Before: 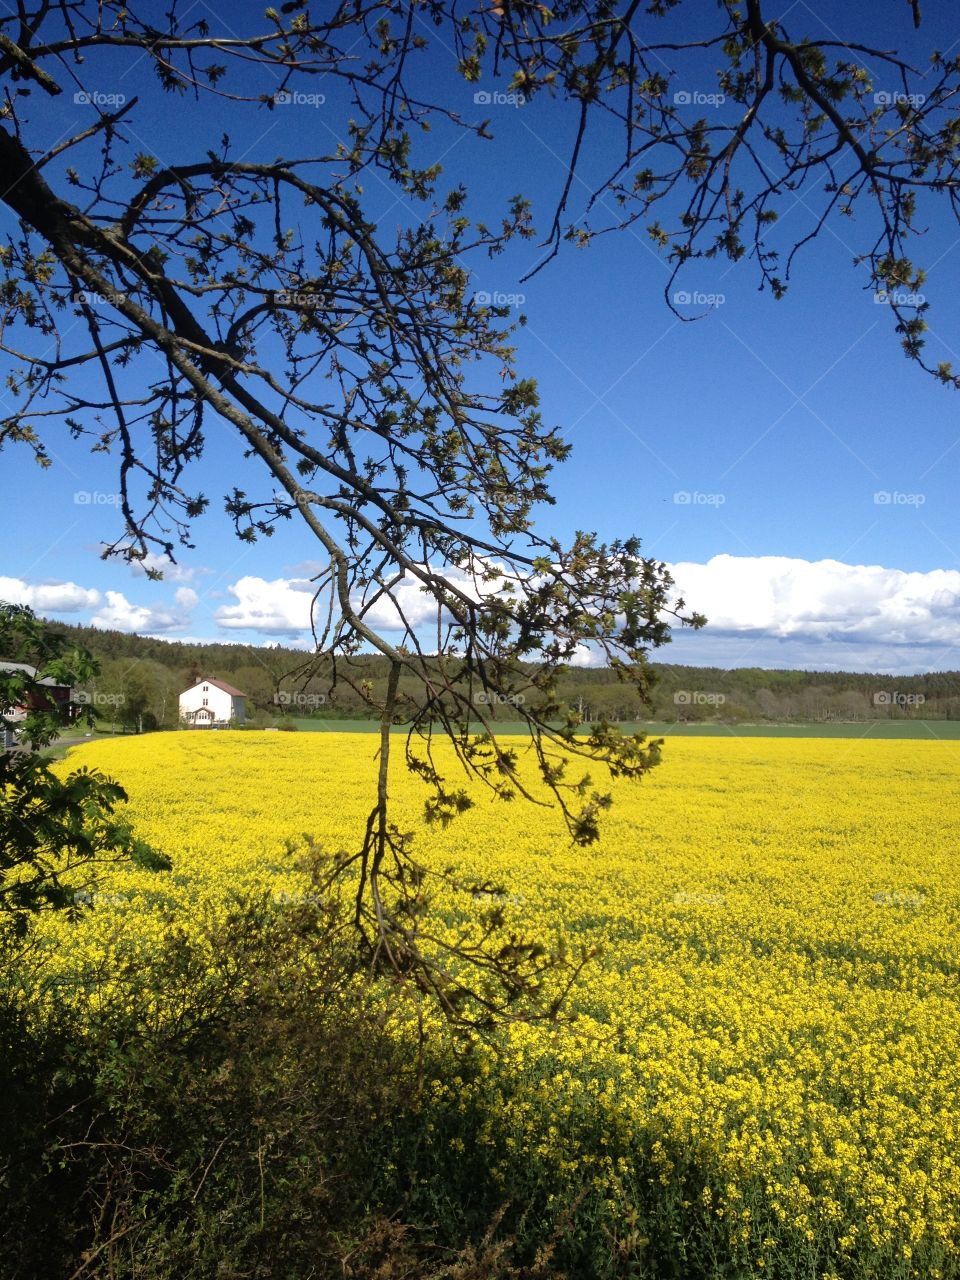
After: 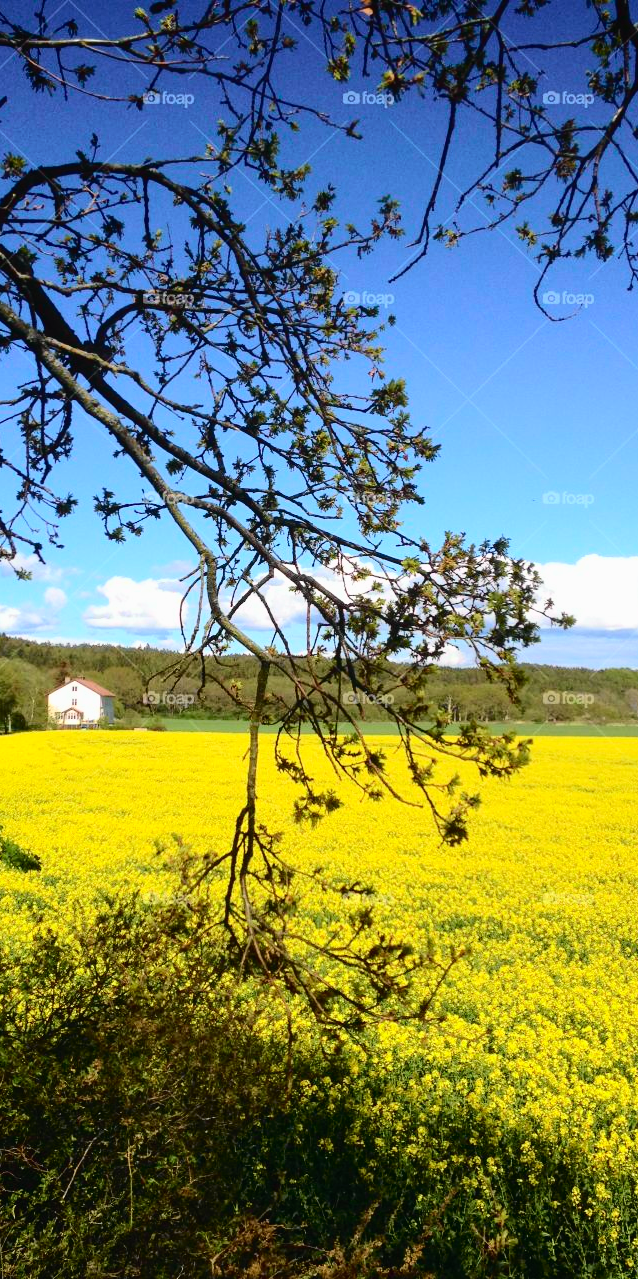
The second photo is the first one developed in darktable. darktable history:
crop and rotate: left 13.719%, right 19.751%
tone curve: curves: ch0 [(0, 0.014) (0.12, 0.096) (0.386, 0.49) (0.54, 0.684) (0.751, 0.855) (0.89, 0.943) (0.998, 0.989)]; ch1 [(0, 0) (0.133, 0.099) (0.437, 0.41) (0.5, 0.5) (0.517, 0.536) (0.548, 0.575) (0.582, 0.631) (0.627, 0.688) (0.836, 0.868) (1, 1)]; ch2 [(0, 0) (0.374, 0.341) (0.456, 0.443) (0.478, 0.49) (0.501, 0.5) (0.528, 0.538) (0.55, 0.6) (0.572, 0.63) (0.702, 0.765) (1, 1)], color space Lab, independent channels, preserve colors none
